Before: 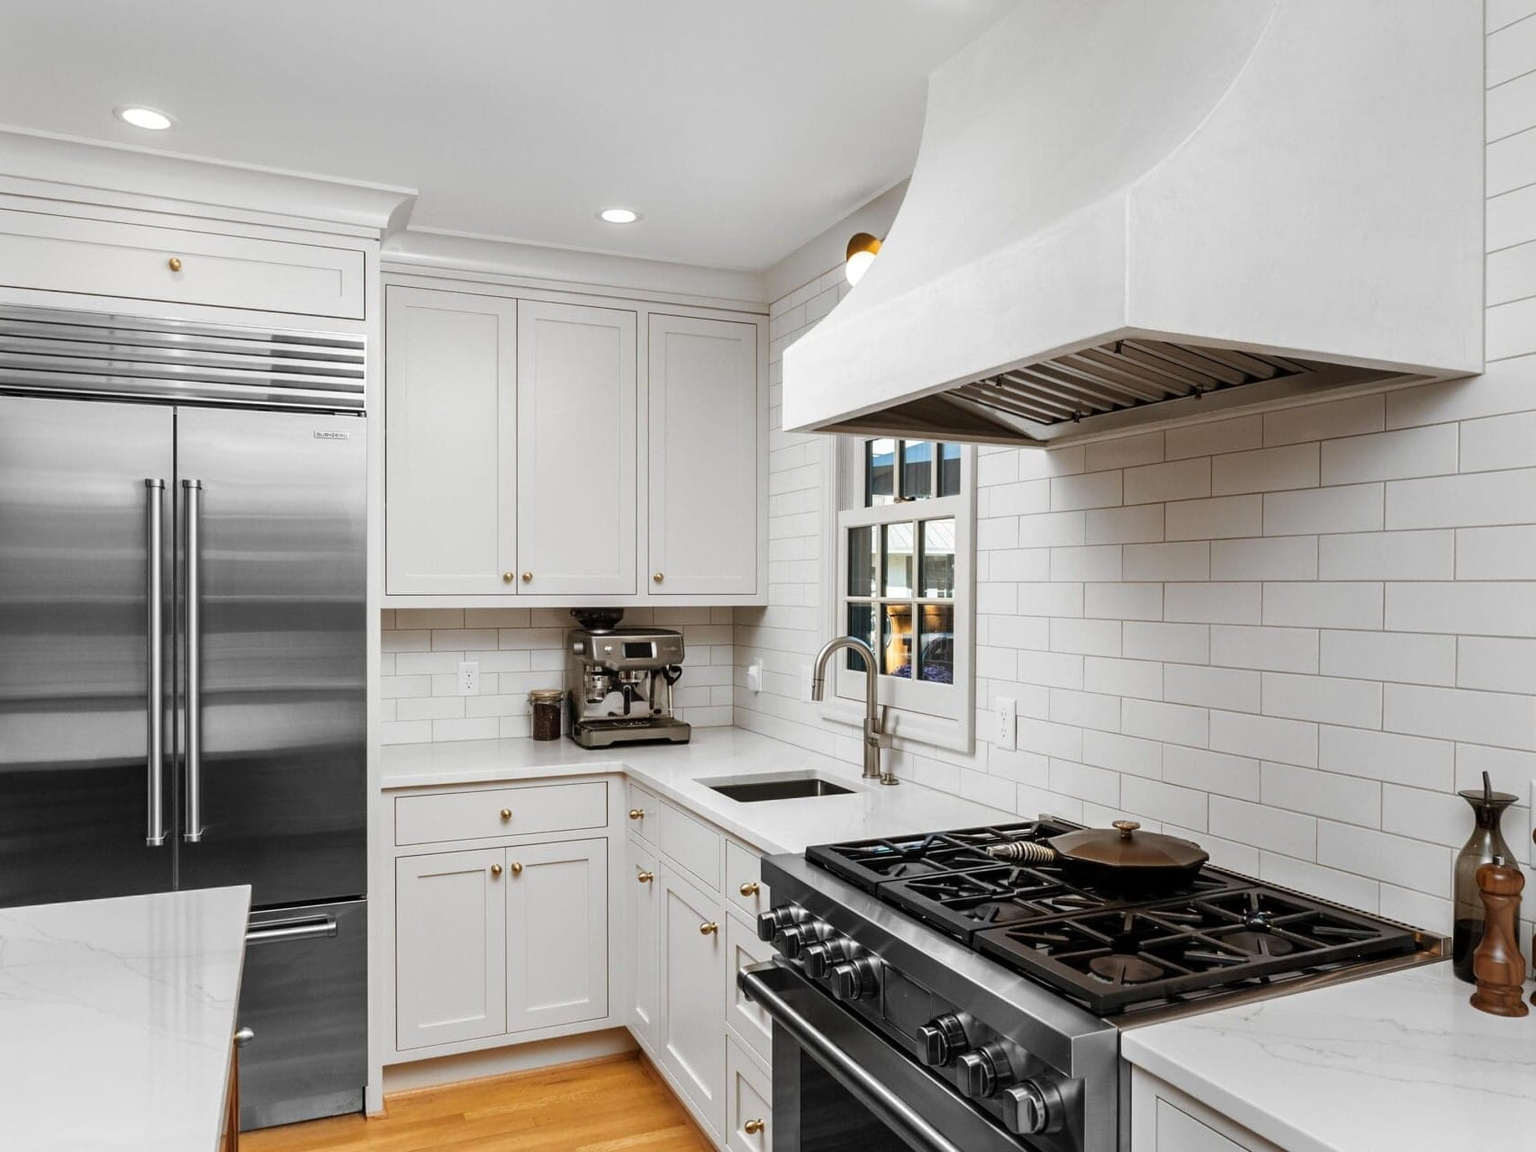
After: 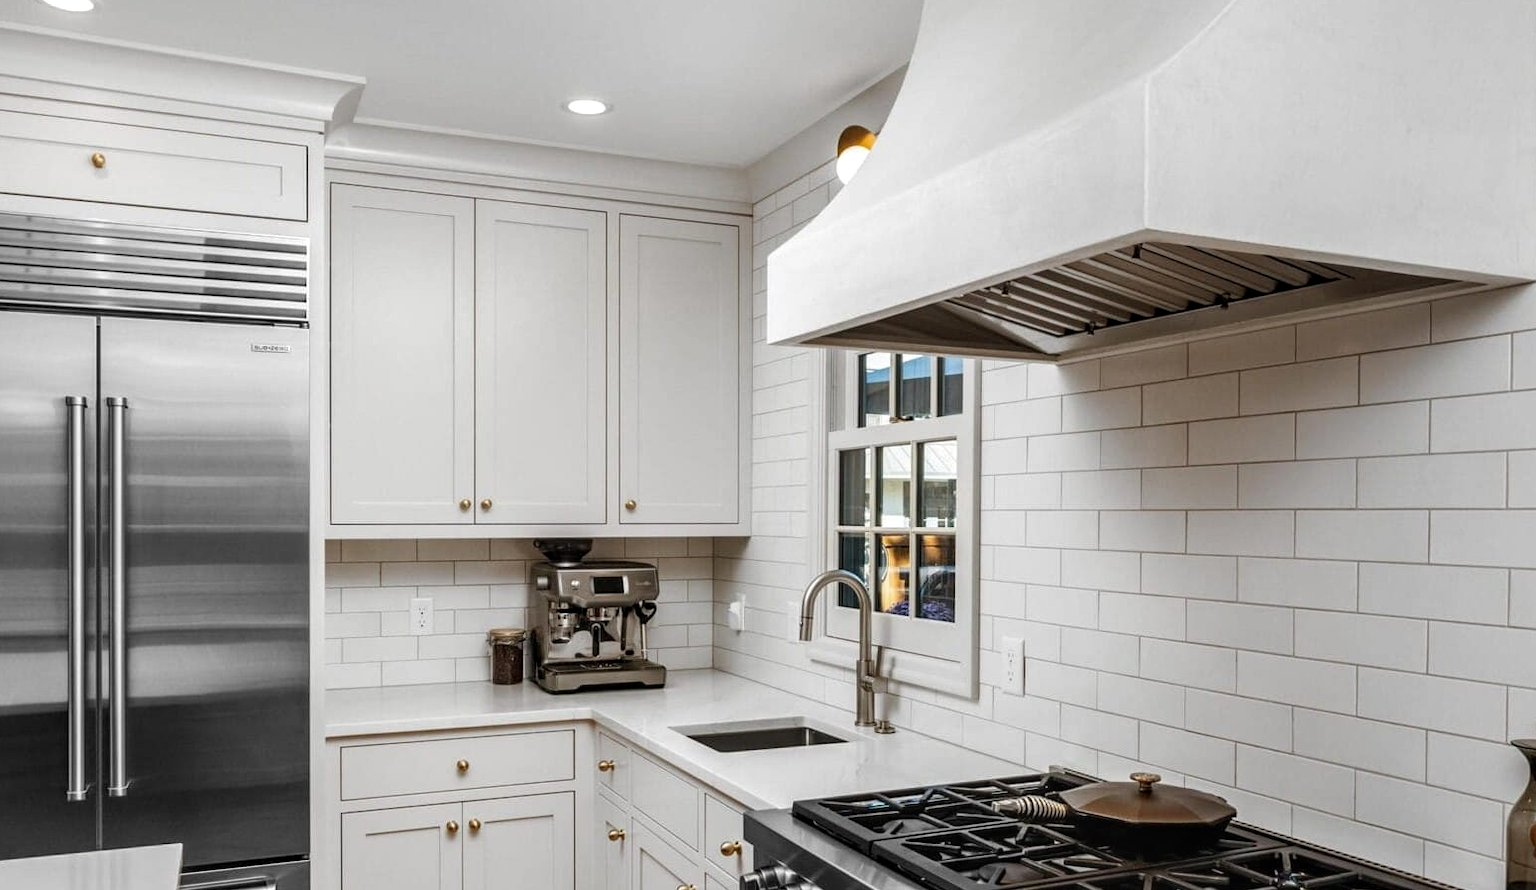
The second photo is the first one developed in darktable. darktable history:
local contrast: on, module defaults
crop: left 5.596%, top 10.314%, right 3.534%, bottom 19.395%
